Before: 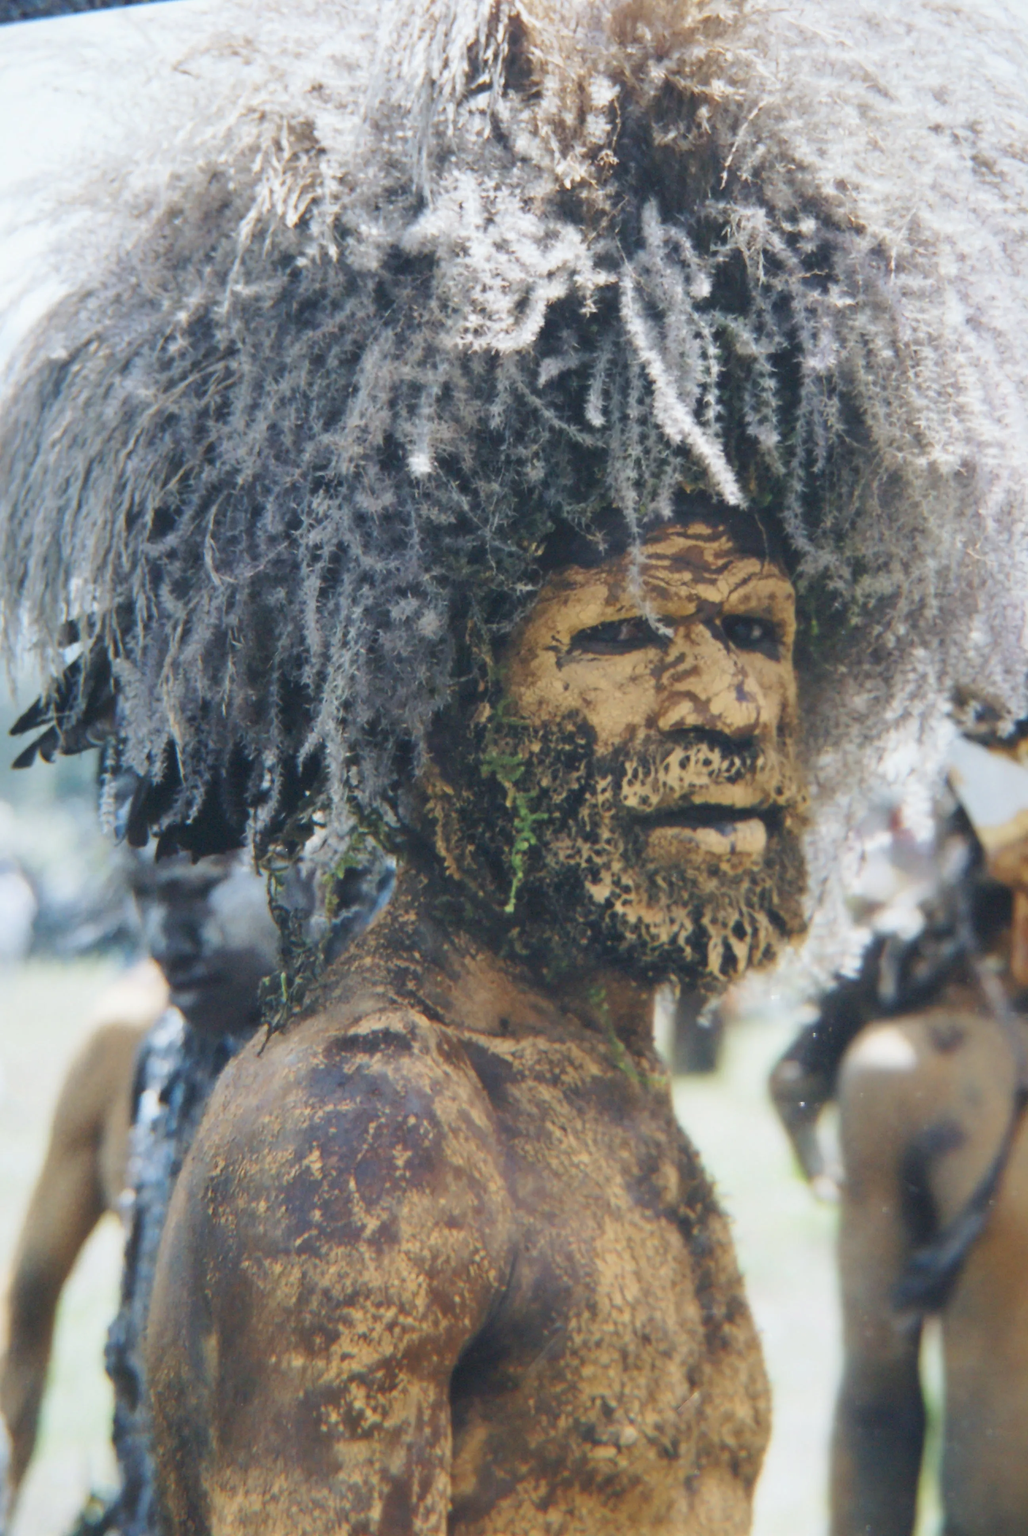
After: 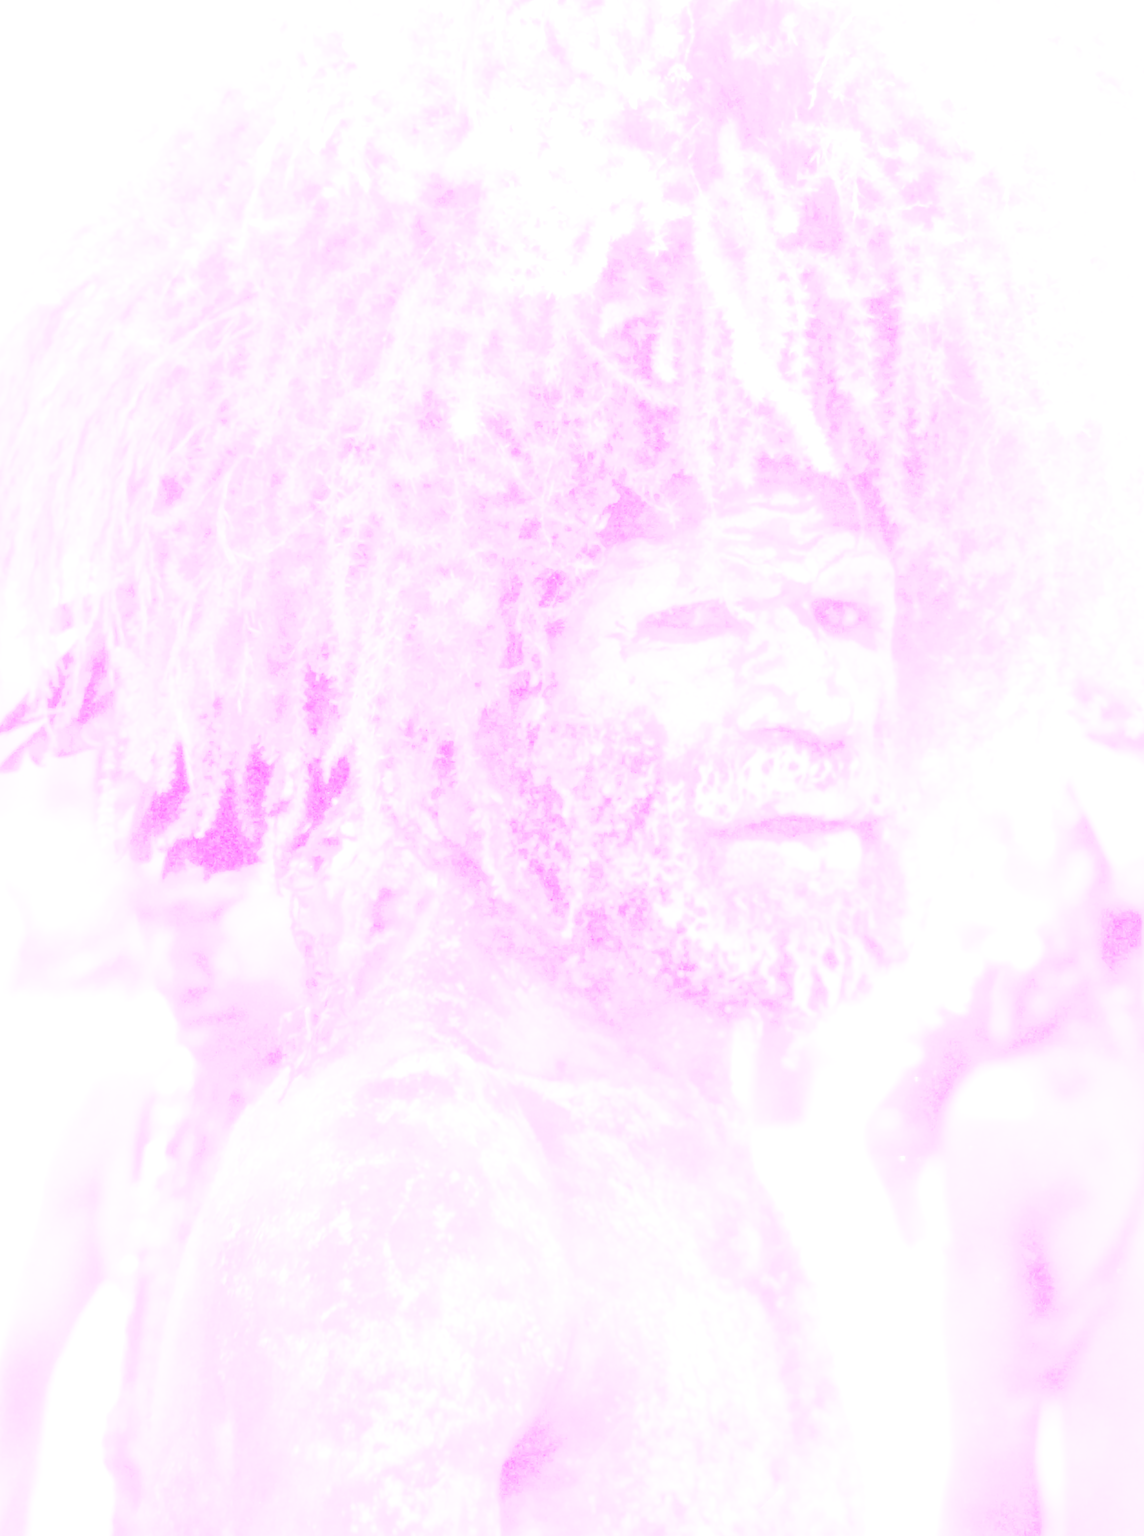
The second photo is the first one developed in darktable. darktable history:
crop: left 1.507%, top 6.147%, right 1.379%, bottom 6.637%
white balance: red 8, blue 8
contrast brightness saturation: contrast 0.24, brightness 0.09
exposure: black level correction 0.011, exposure 1.088 EV, compensate exposure bias true, compensate highlight preservation false
haze removal: compatibility mode true, adaptive false
tone equalizer: on, module defaults
base curve: curves: ch0 [(0, 0) (0.088, 0.125) (0.176, 0.251) (0.354, 0.501) (0.613, 0.749) (1, 0.877)], preserve colors none
